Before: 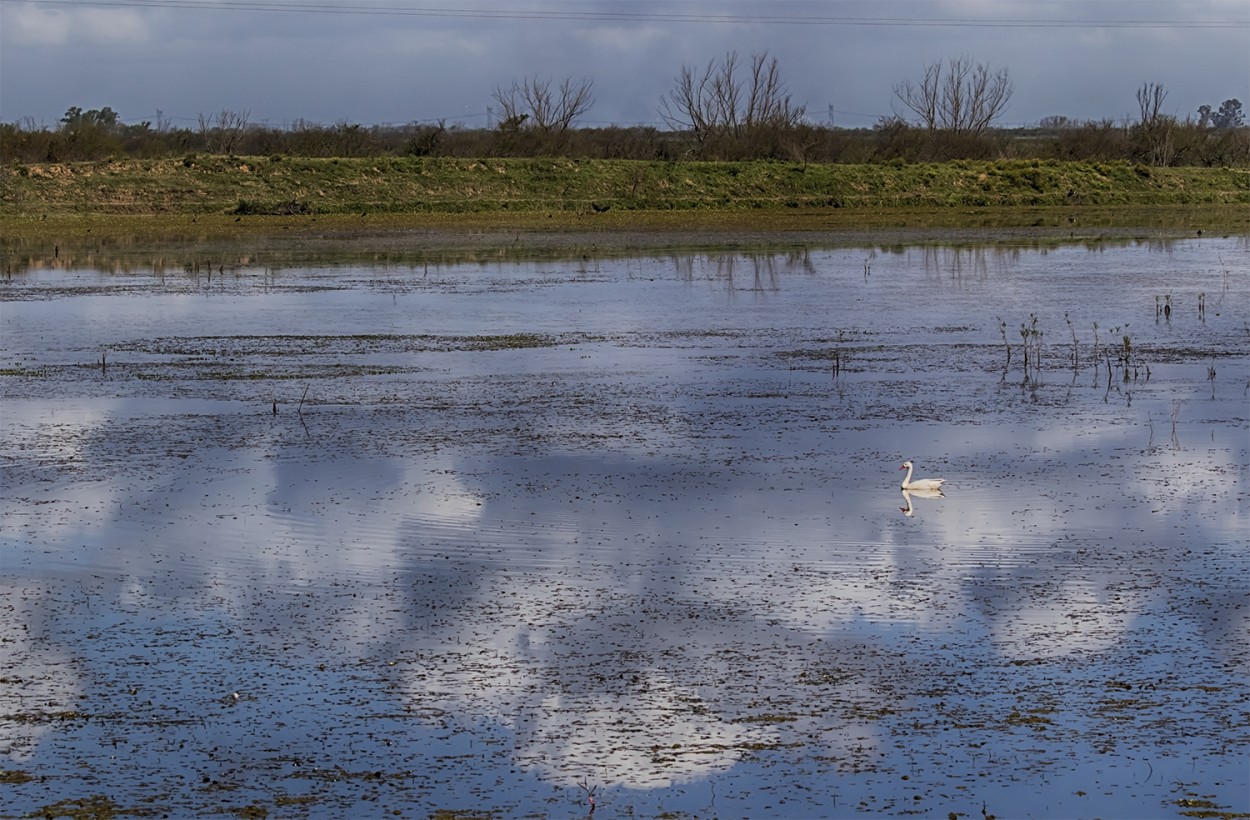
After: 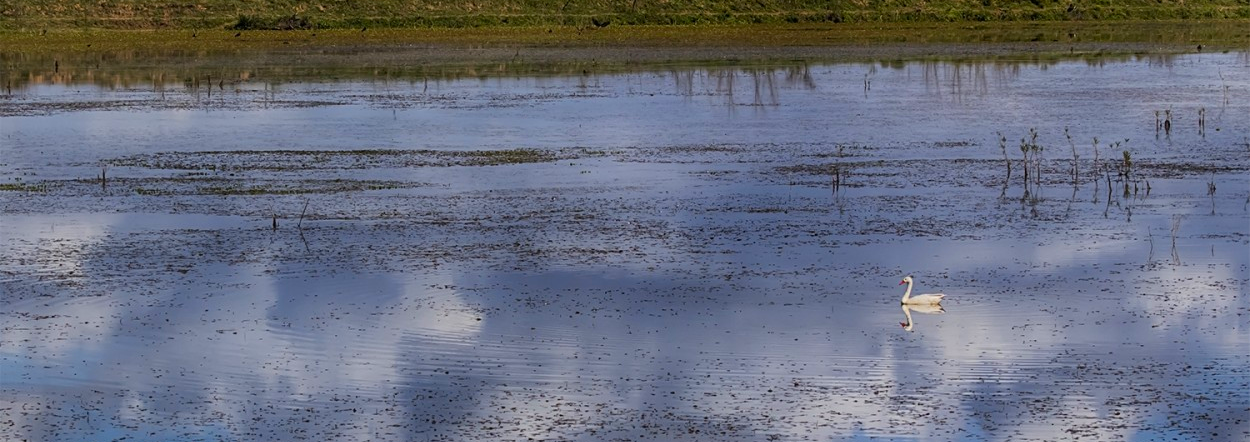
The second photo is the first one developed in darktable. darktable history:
color correction: highlights b* 0.063, saturation 1.32
shadows and highlights: shadows -20.82, highlights 98.95, soften with gaussian
crop and rotate: top 22.58%, bottom 23.499%
